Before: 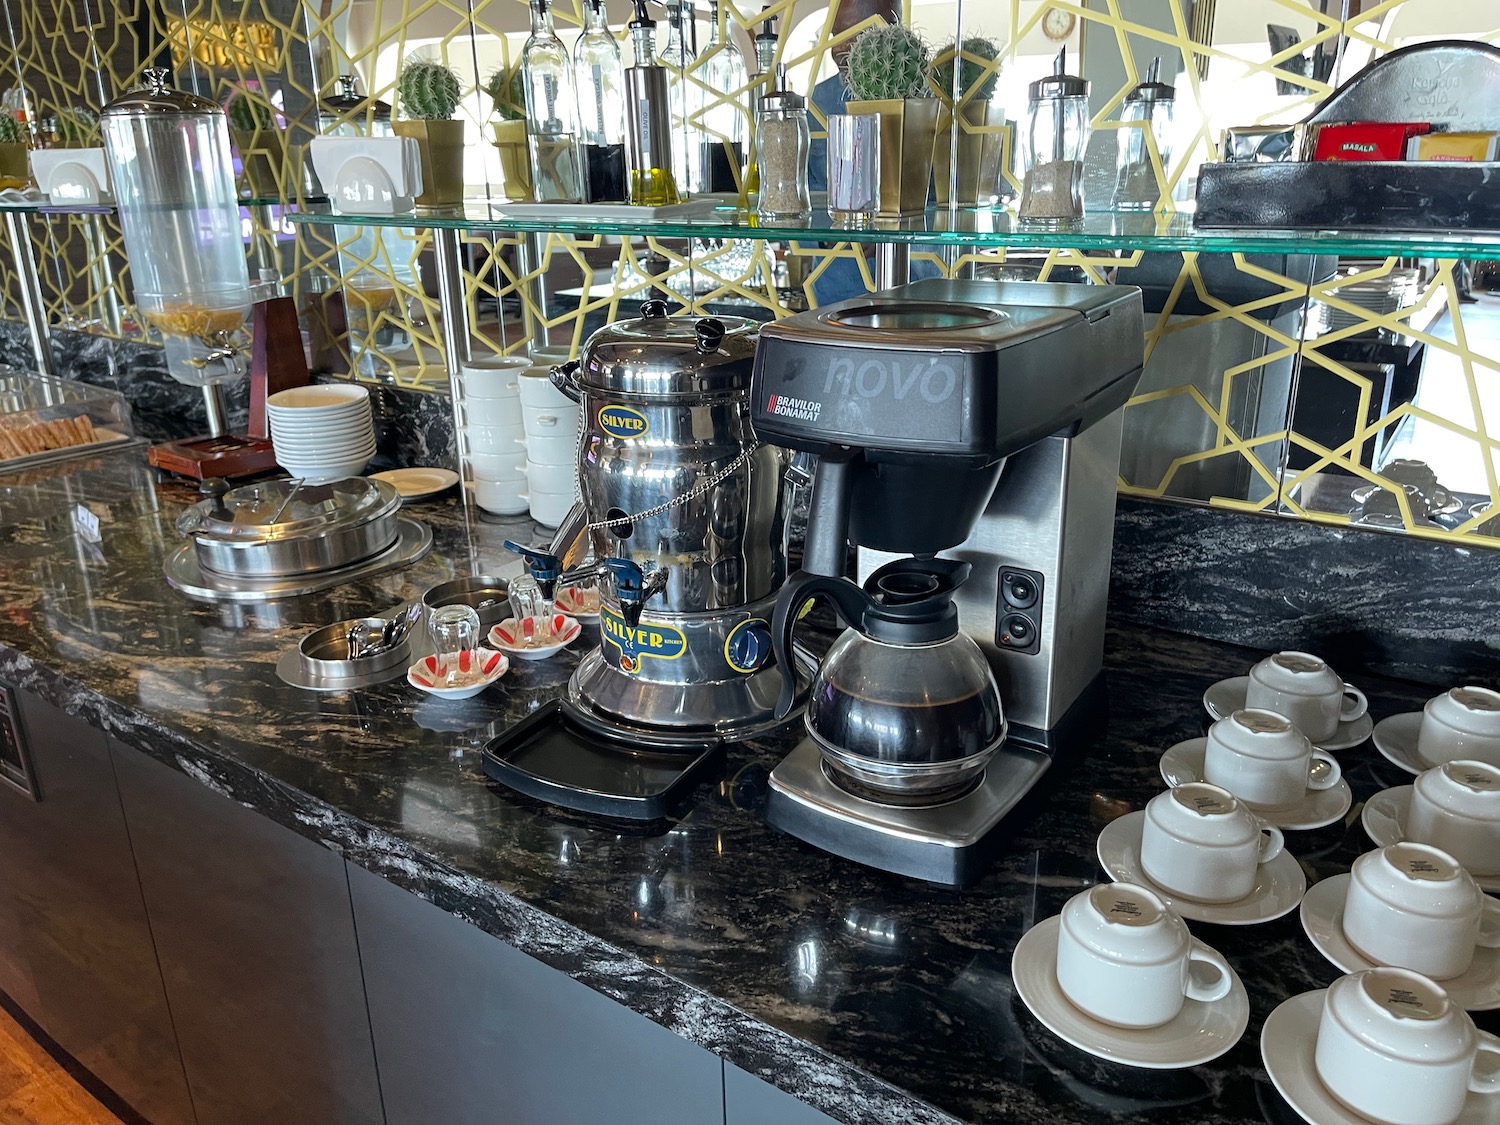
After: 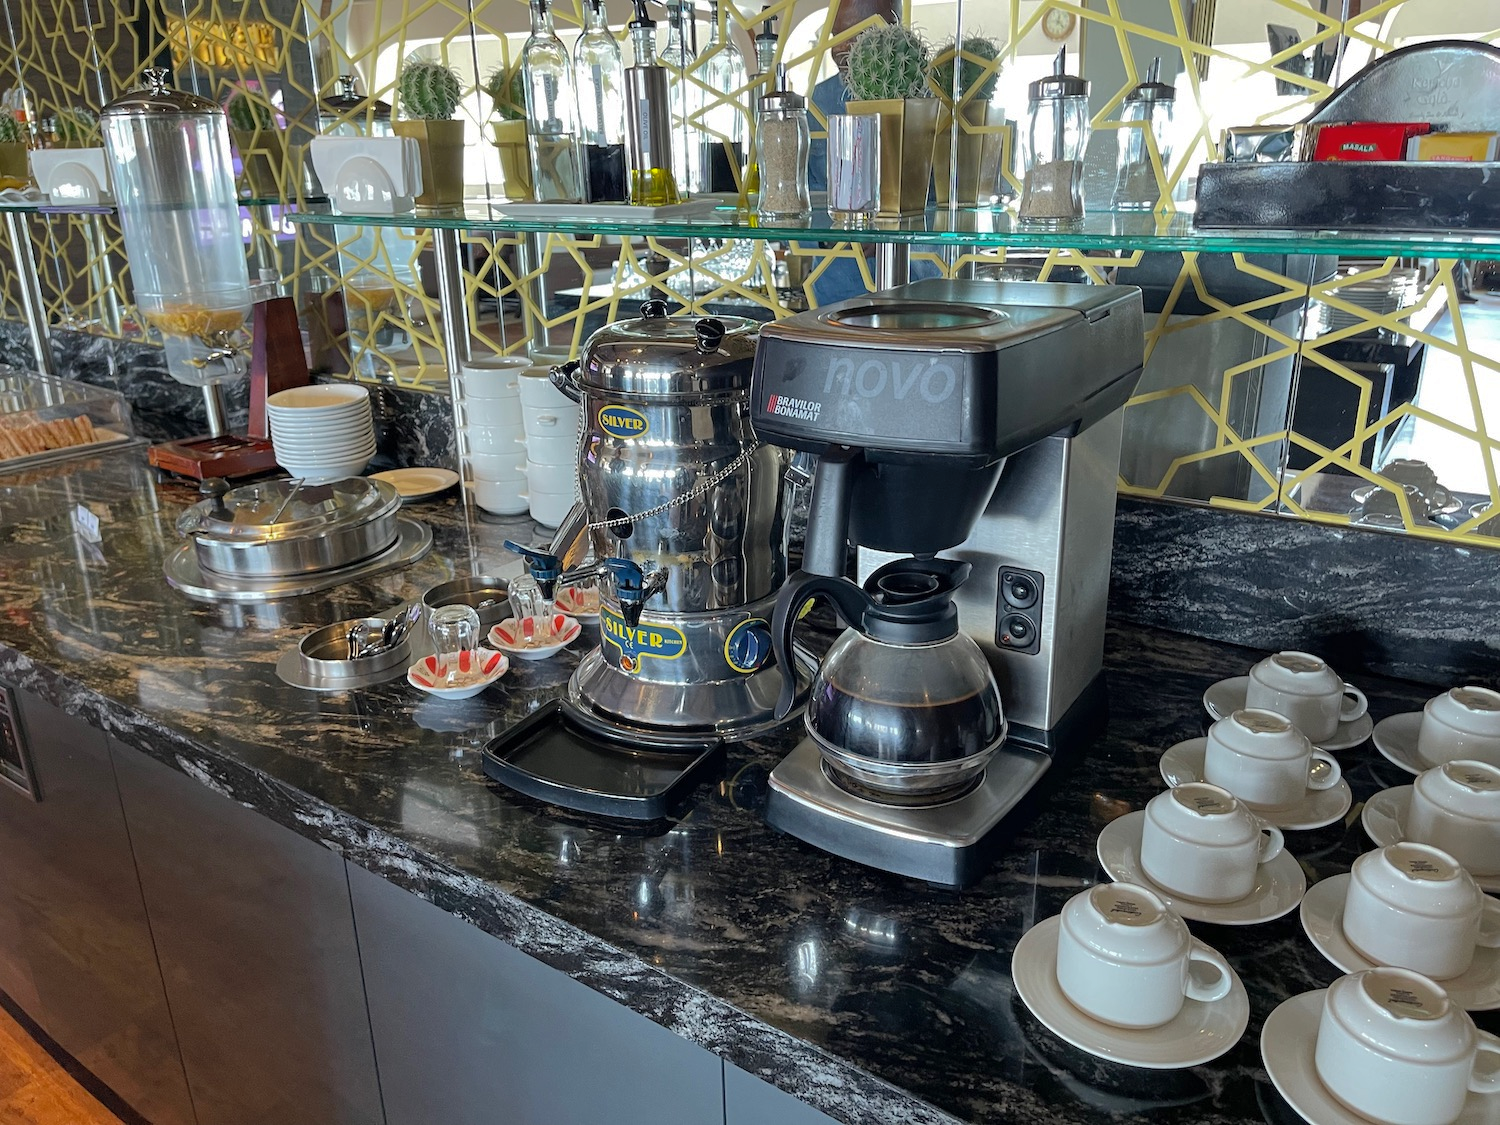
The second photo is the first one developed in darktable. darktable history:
shadows and highlights: shadows 39.94, highlights -60.1
